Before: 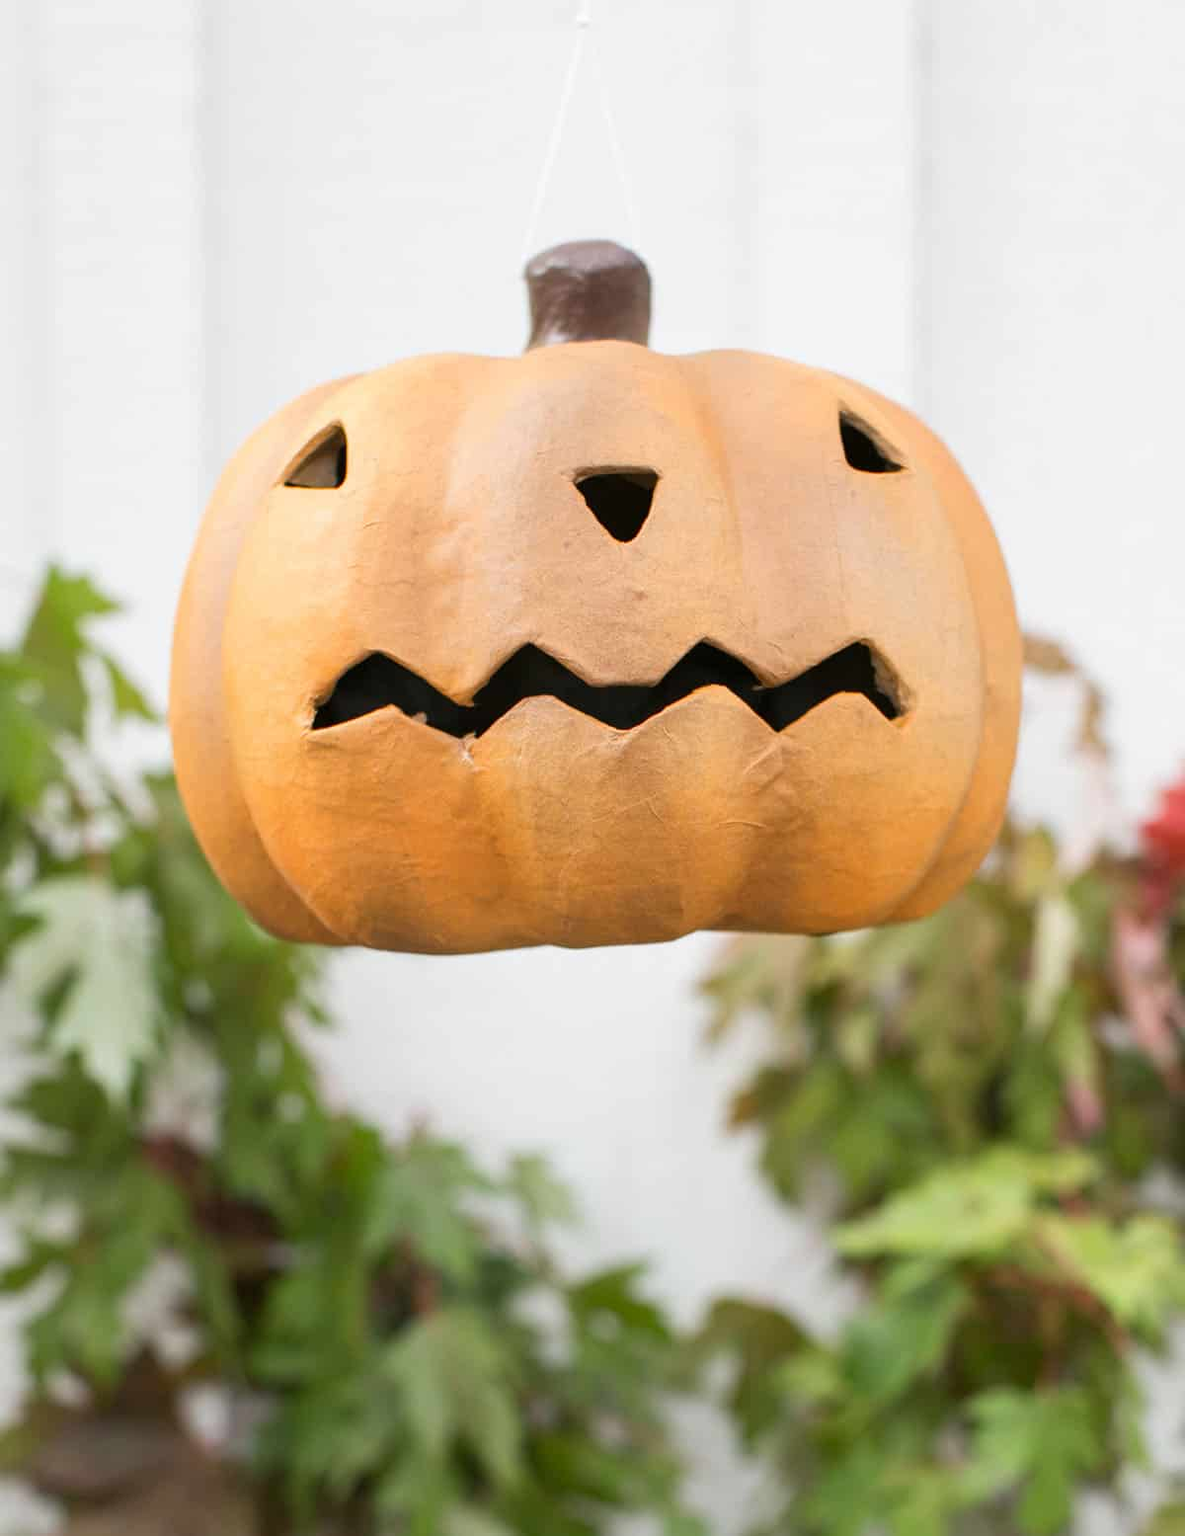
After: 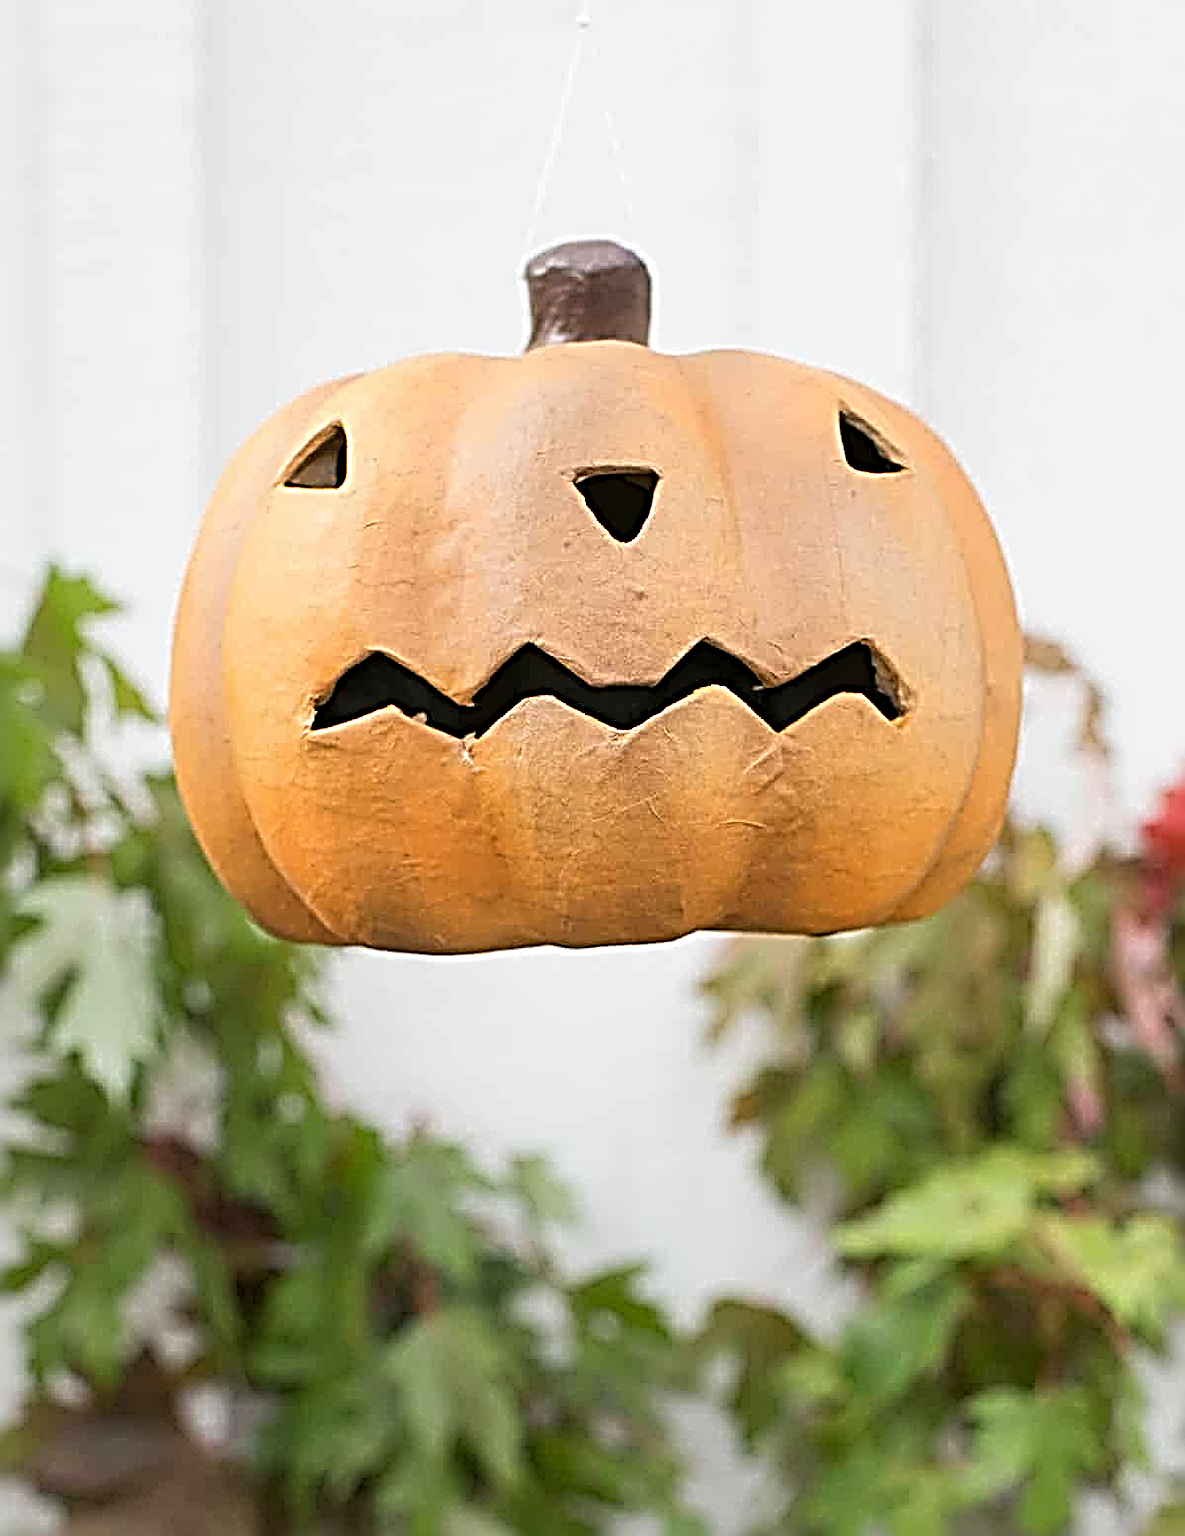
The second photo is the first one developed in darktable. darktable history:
color zones: curves: ch0 [(0, 0.5) (0.143, 0.5) (0.286, 0.5) (0.429, 0.5) (0.571, 0.5) (0.714, 0.476) (0.857, 0.5) (1, 0.5)]; ch2 [(0, 0.5) (0.143, 0.5) (0.286, 0.5) (0.429, 0.5) (0.571, 0.5) (0.714, 0.487) (0.857, 0.5) (1, 0.5)]
sharpen: radius 4.019, amount 1.998
